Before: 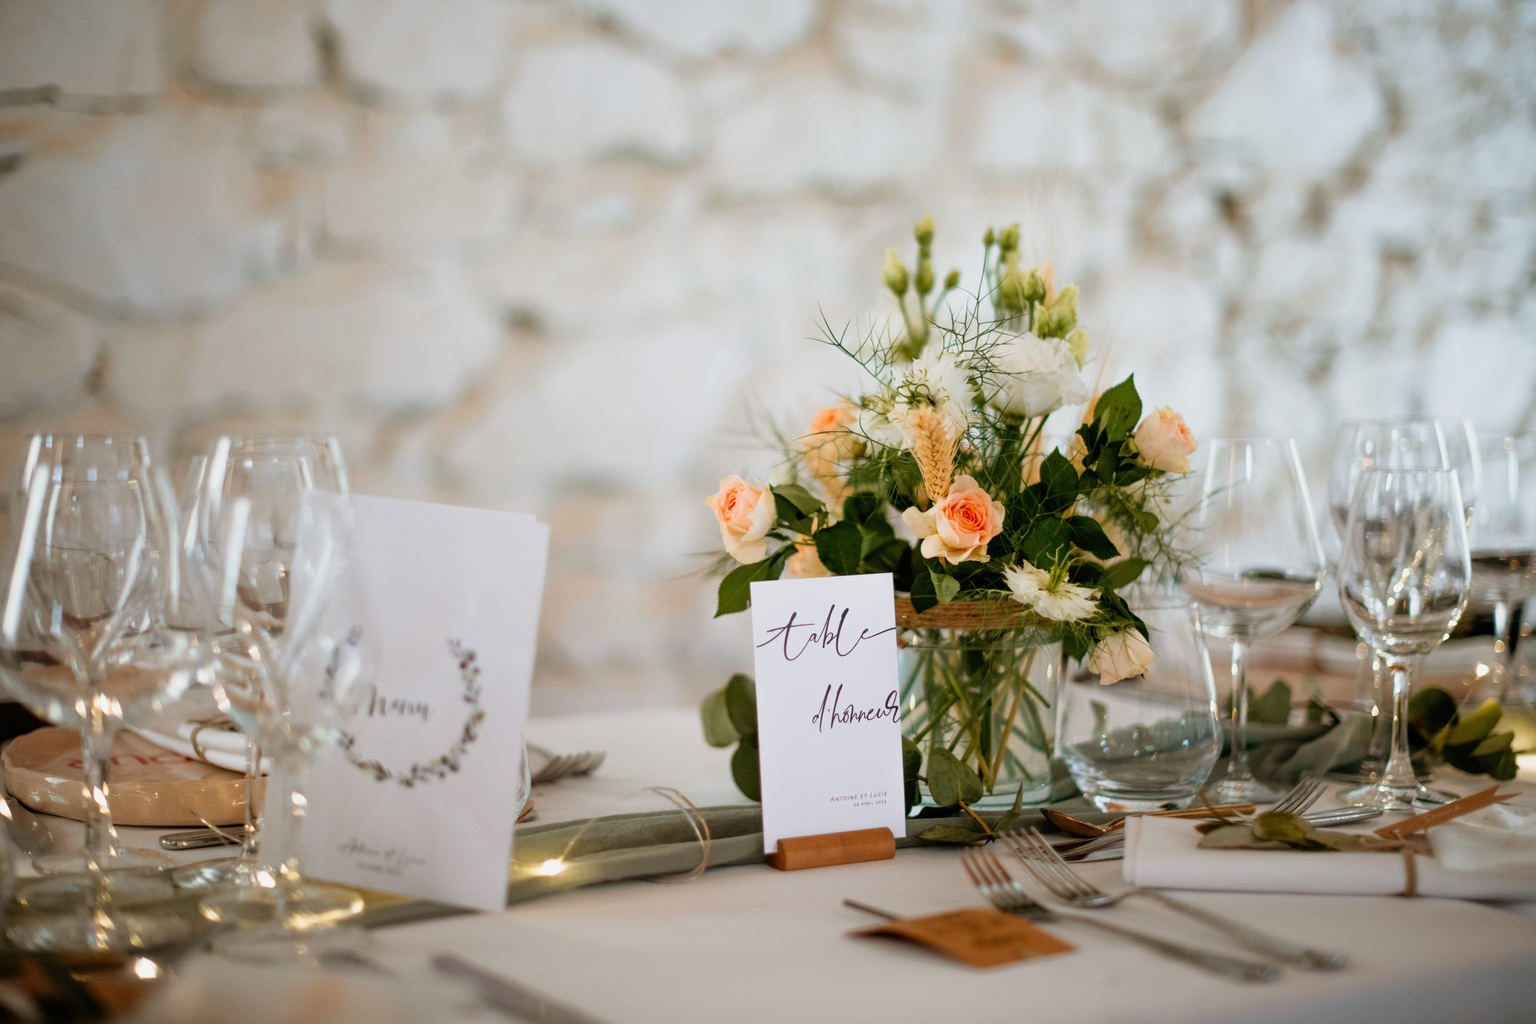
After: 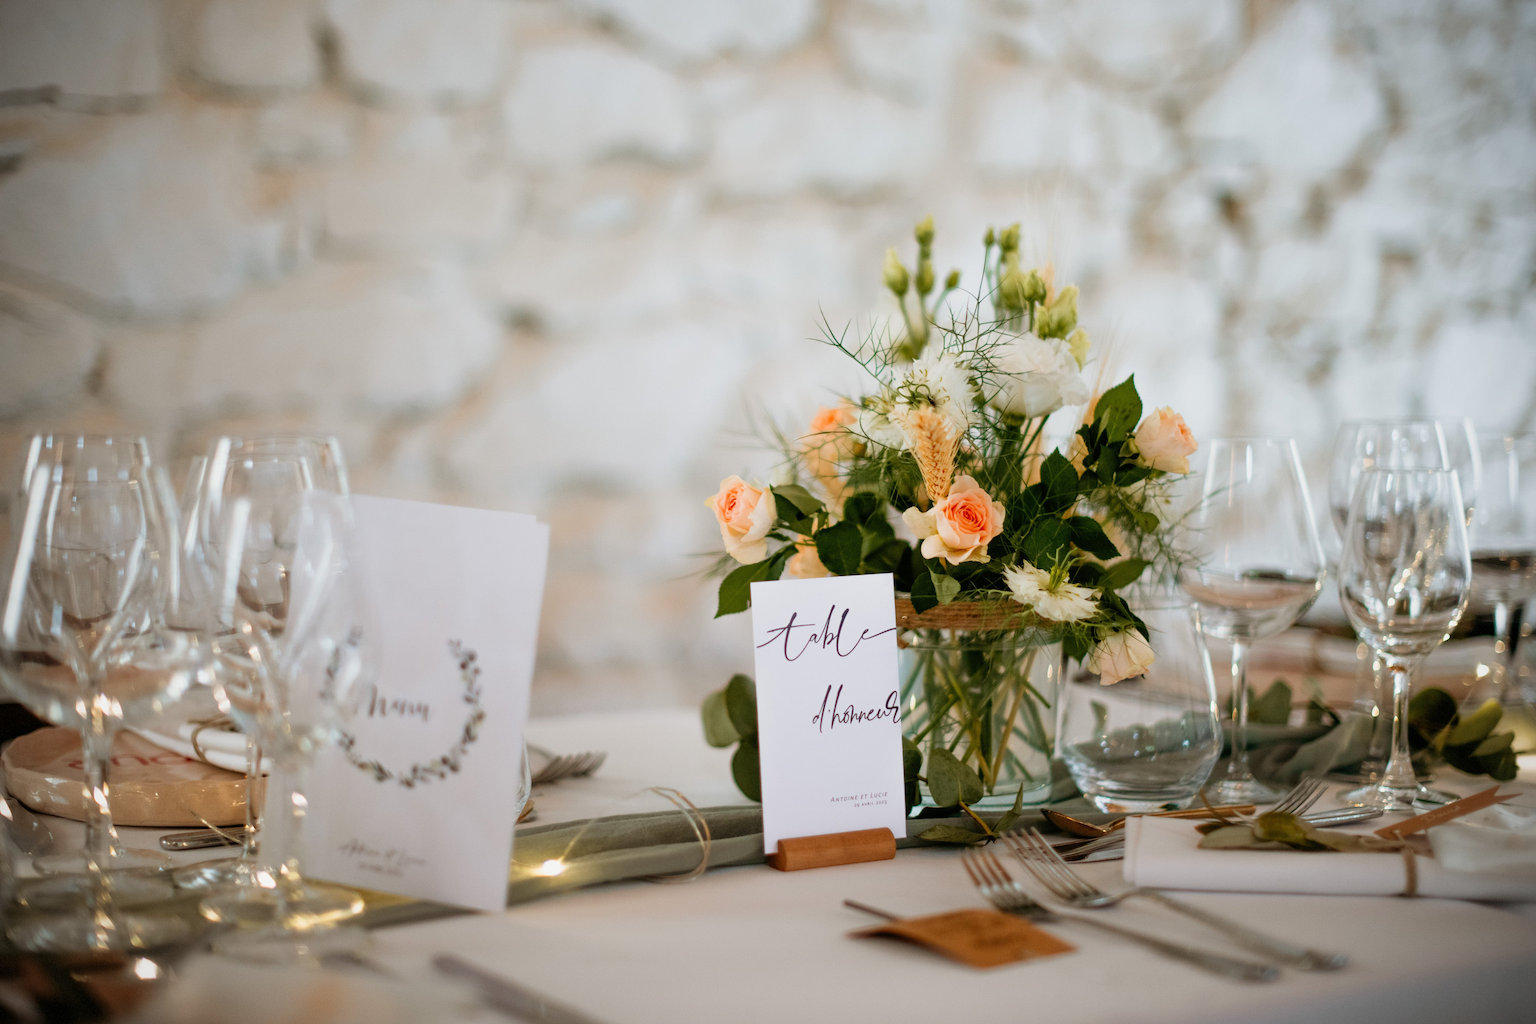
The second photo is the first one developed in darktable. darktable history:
tone equalizer: -8 EV 0.067 EV, edges refinement/feathering 500, mask exposure compensation -1.57 EV, preserve details no
vignetting: brightness -0.401, saturation -0.289, dithering 8-bit output
